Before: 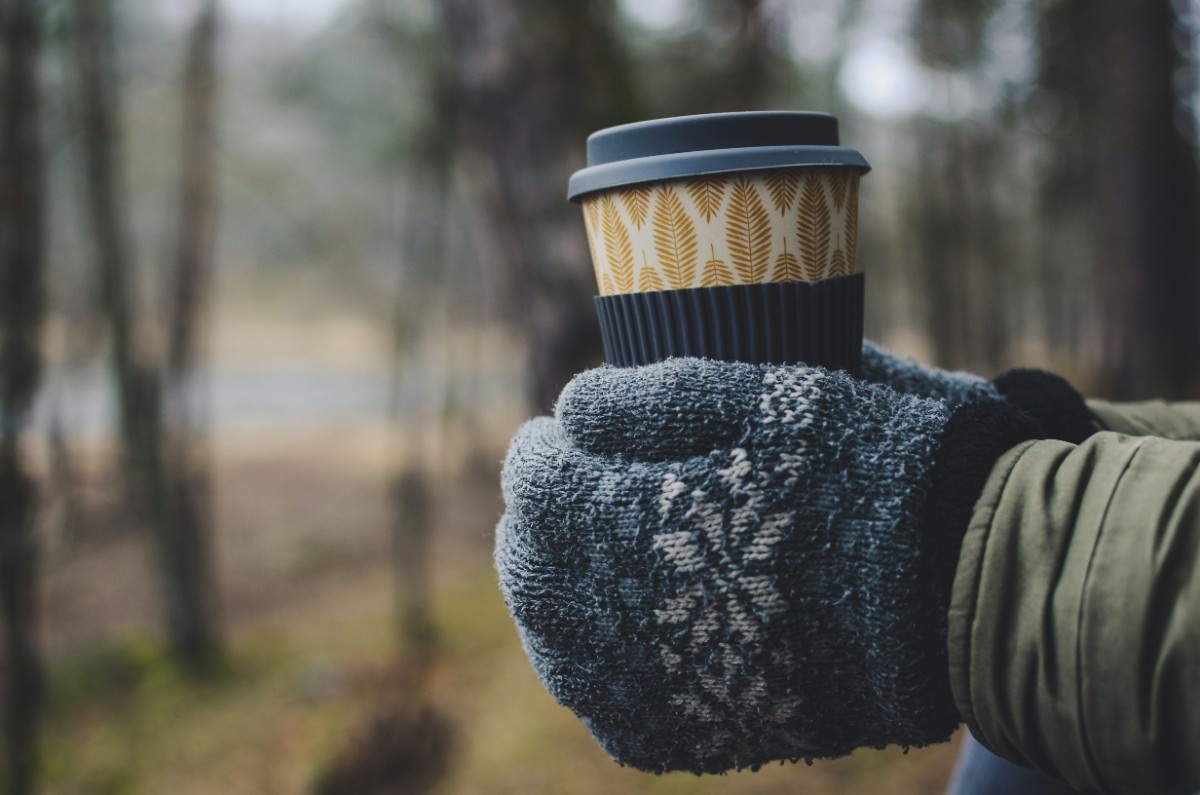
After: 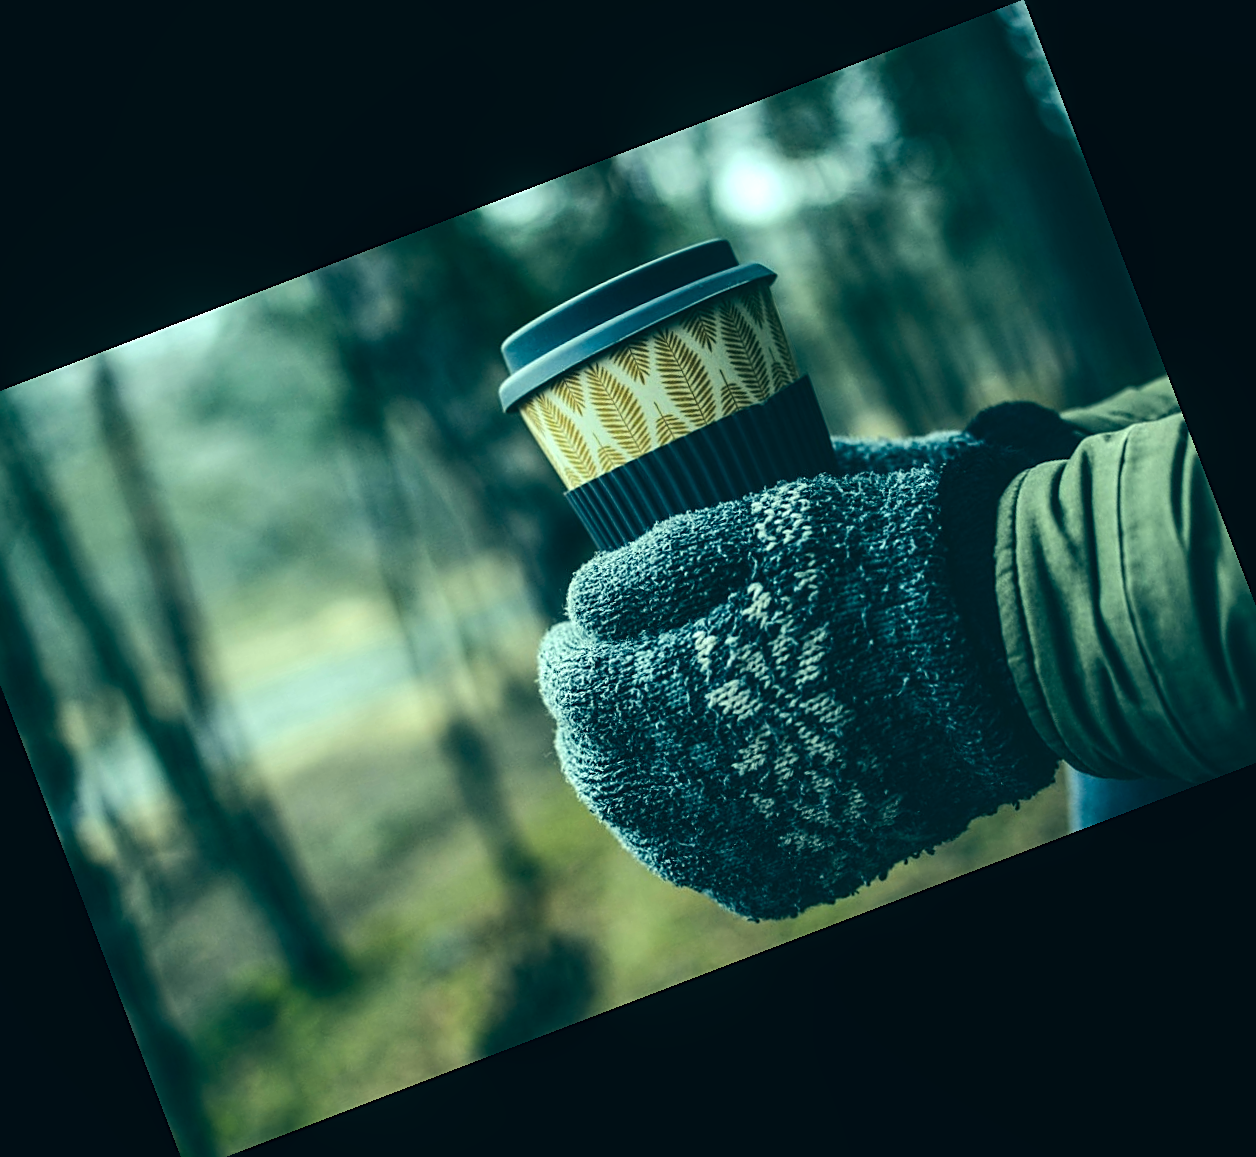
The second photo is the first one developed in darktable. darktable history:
local contrast: on, module defaults
tone equalizer: -8 EV -0.717 EV, -7 EV -0.72 EV, -6 EV -0.567 EV, -5 EV -0.366 EV, -3 EV 0.384 EV, -2 EV 0.6 EV, -1 EV 0.685 EV, +0 EV 0.721 EV, edges refinement/feathering 500, mask exposure compensation -1.57 EV, preserve details no
color correction: highlights a* -19.33, highlights b* 9.8, shadows a* -20.01, shadows b* -10.83
crop and rotate: angle 20.94°, left 6.918%, right 3.666%, bottom 1.167%
sharpen: on, module defaults
